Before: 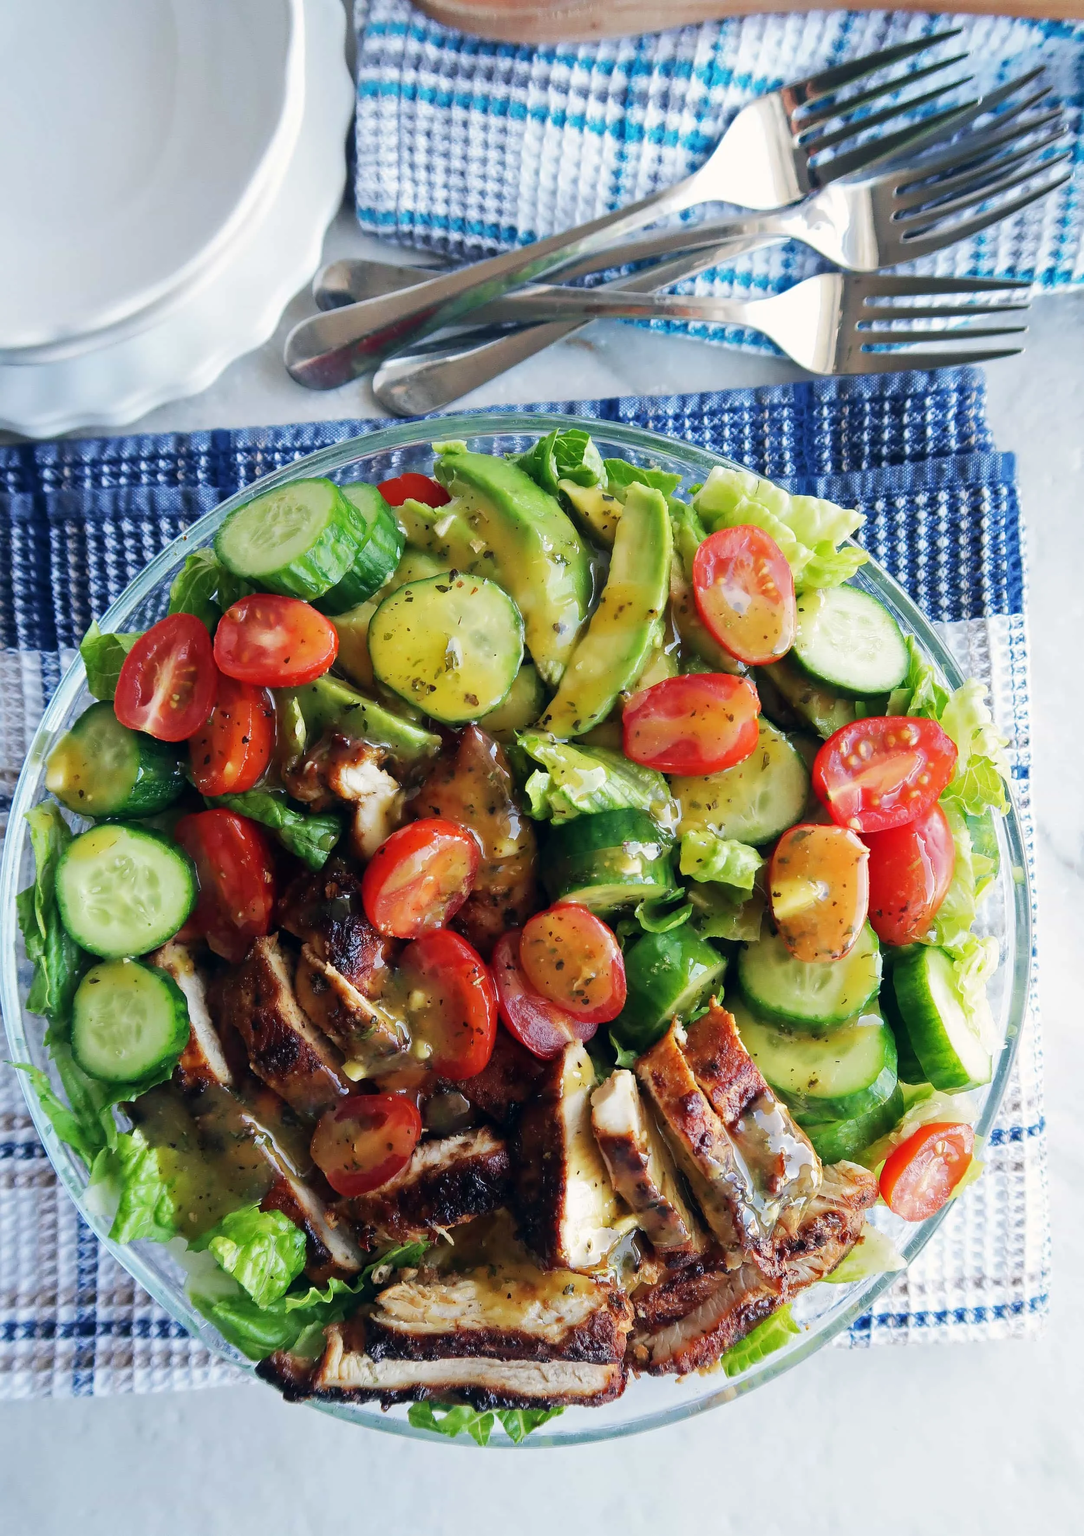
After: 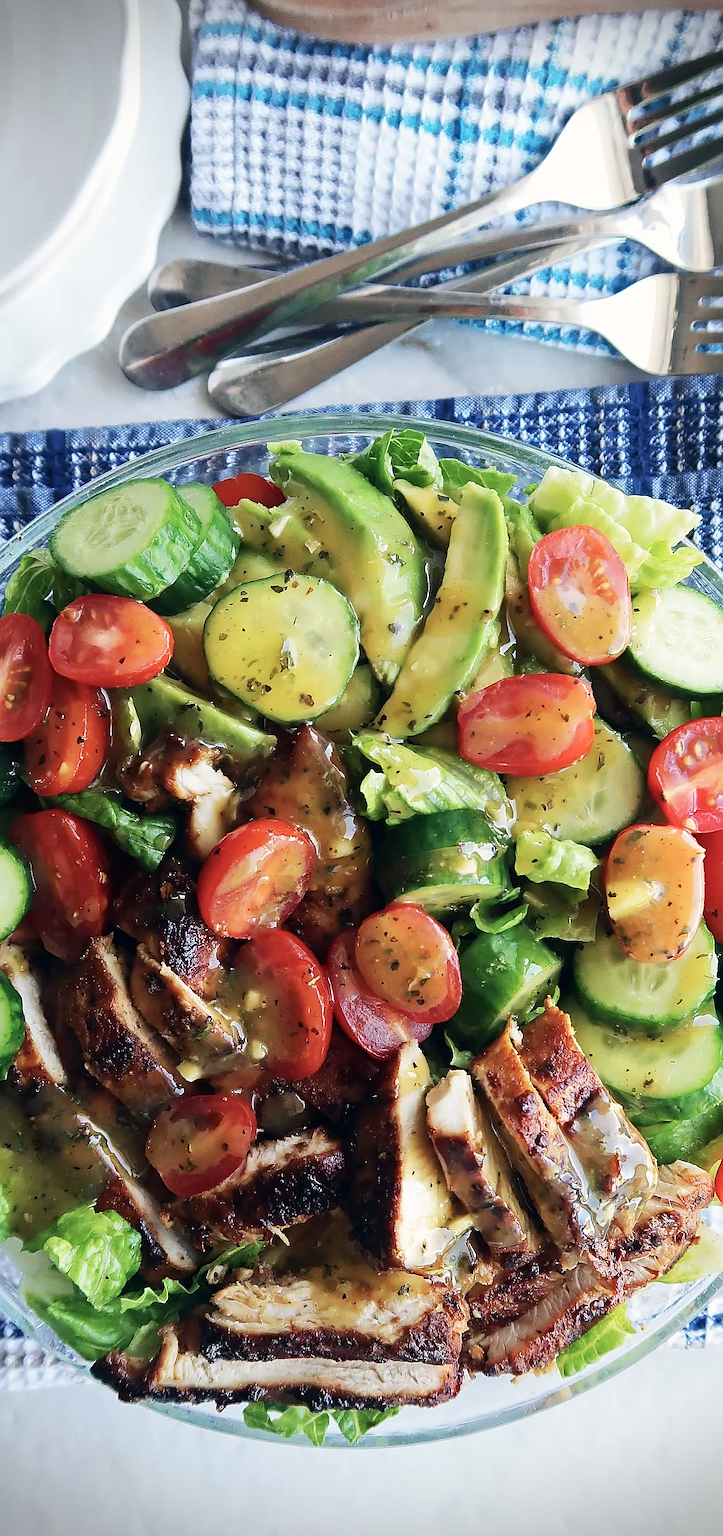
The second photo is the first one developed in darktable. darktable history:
levels: mode automatic, white 99.98%
crop and rotate: left 15.272%, right 17.969%
sharpen: amount 0.909
color balance rgb: perceptual saturation grading › global saturation -11.656%, global vibrance 9.193%
contrast brightness saturation: contrast 0.151, brightness 0.042
vignetting: fall-off start 87.73%, fall-off radius 25.63%, dithering 8-bit output
